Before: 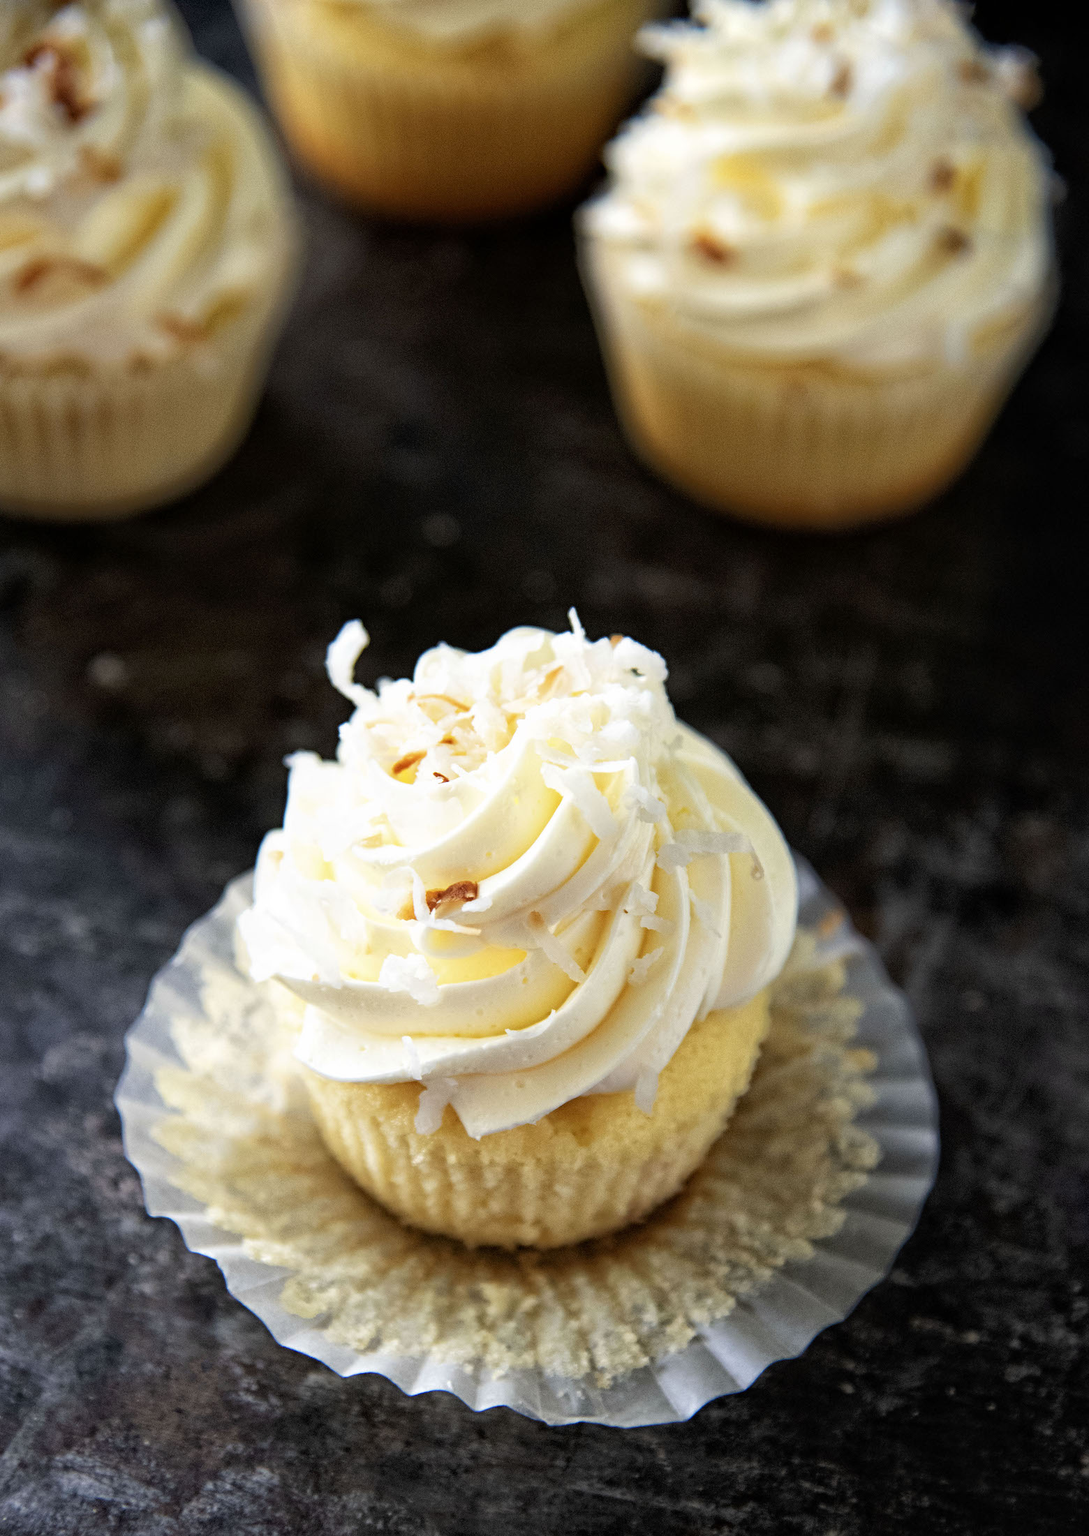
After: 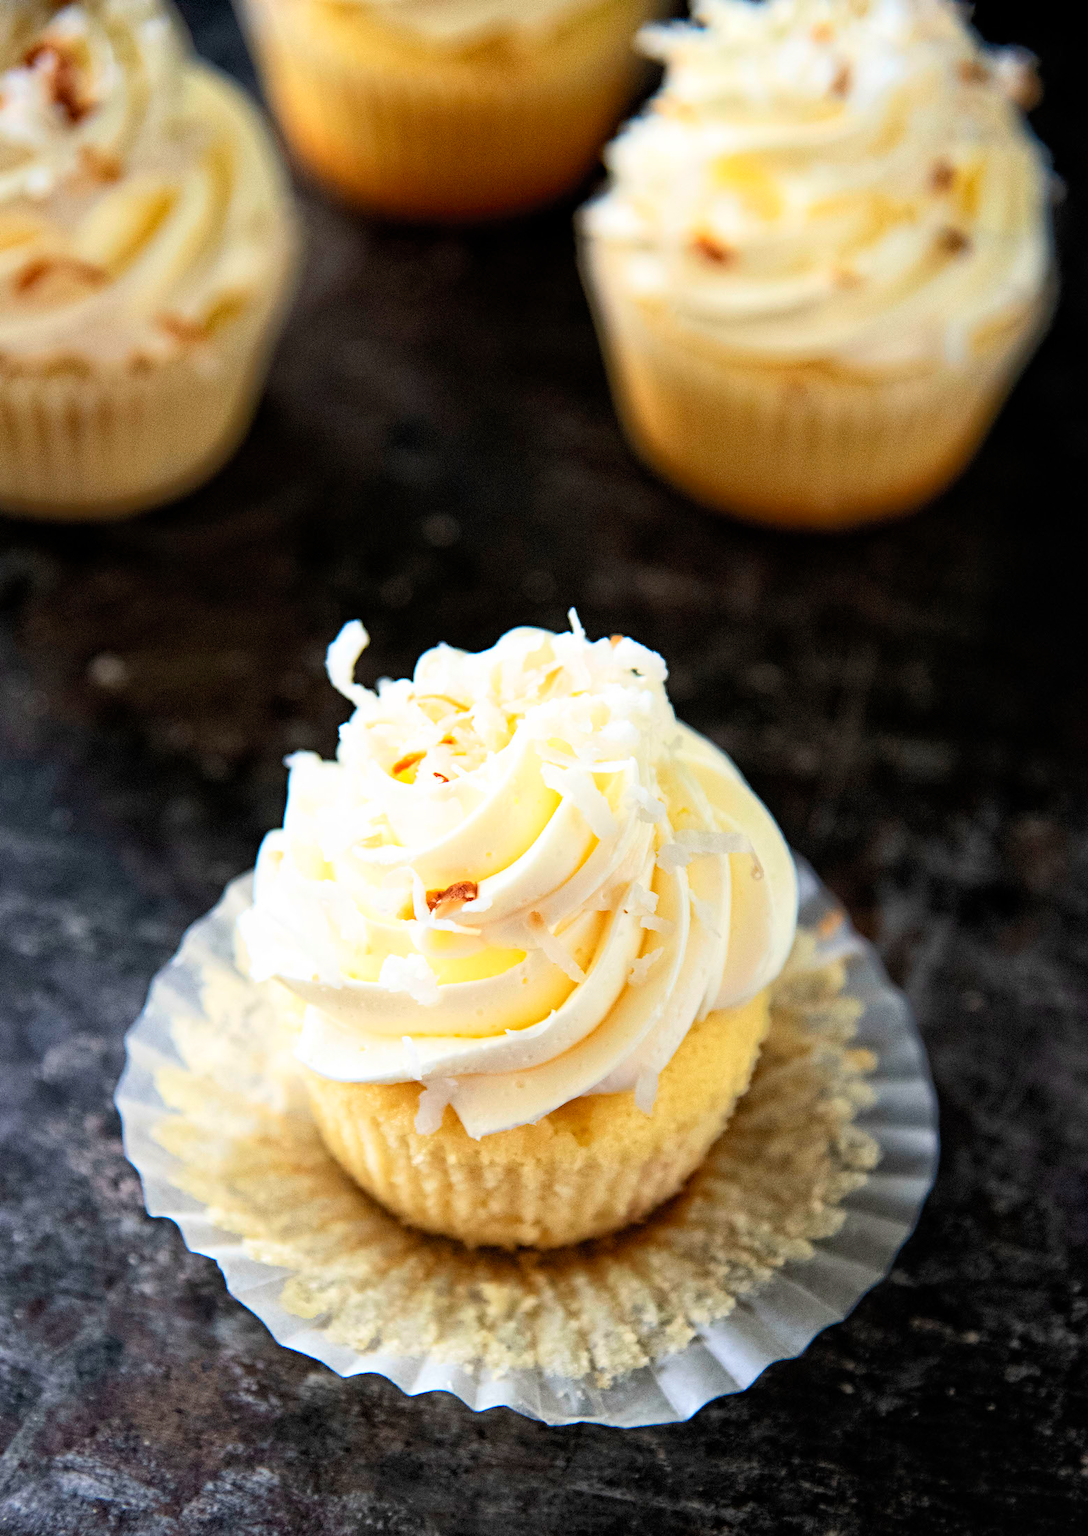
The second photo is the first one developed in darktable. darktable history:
contrast brightness saturation: contrast 0.196, brightness 0.16, saturation 0.217
